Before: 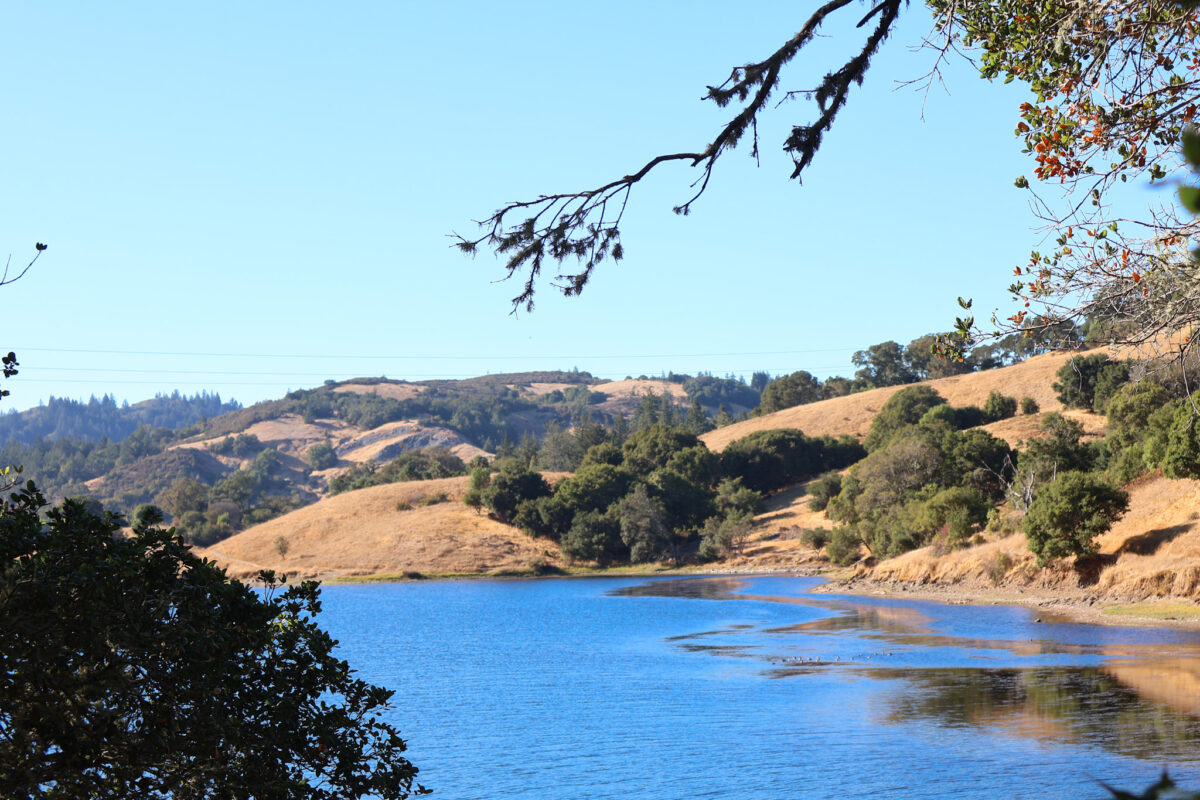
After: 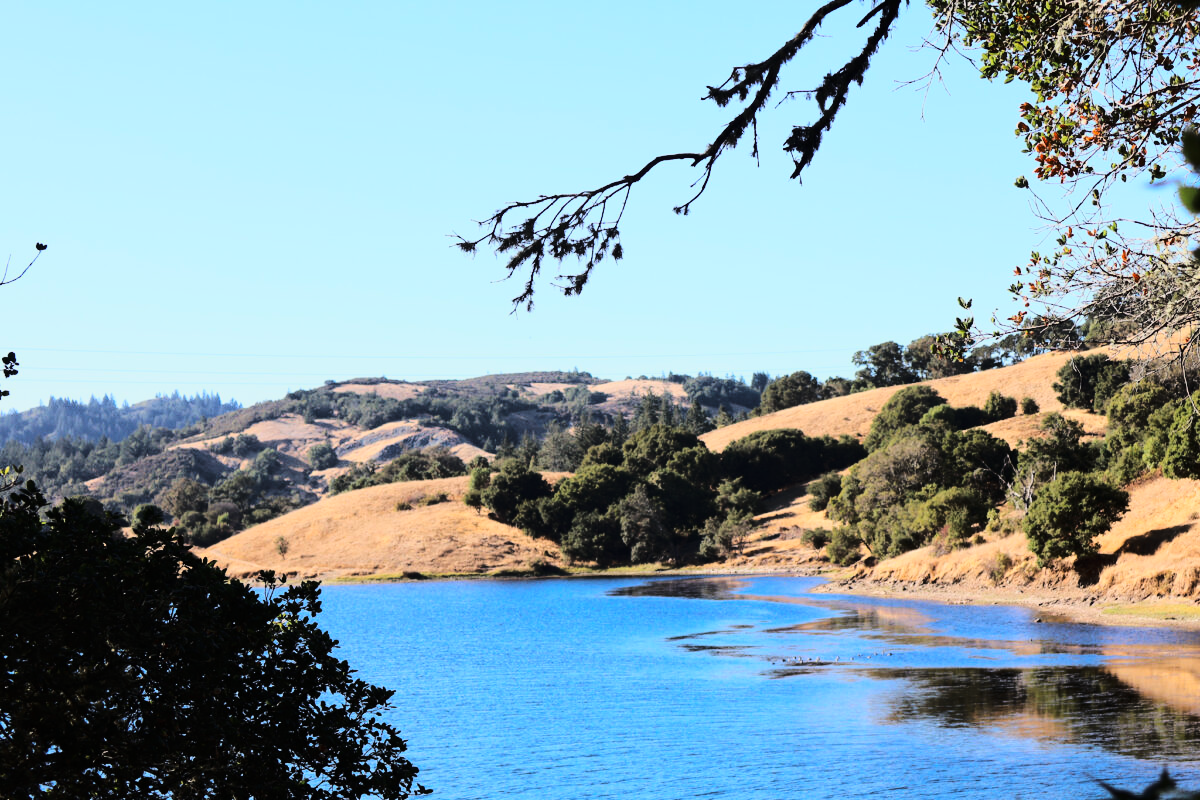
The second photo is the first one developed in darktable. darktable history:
exposure: exposure -0.39 EV, compensate highlight preservation false
tone curve: curves: ch0 [(0, 0) (0.179, 0.073) (0.265, 0.147) (0.463, 0.553) (0.51, 0.635) (0.716, 0.863) (1, 0.997)], color space Lab, linked channels, preserve colors none
